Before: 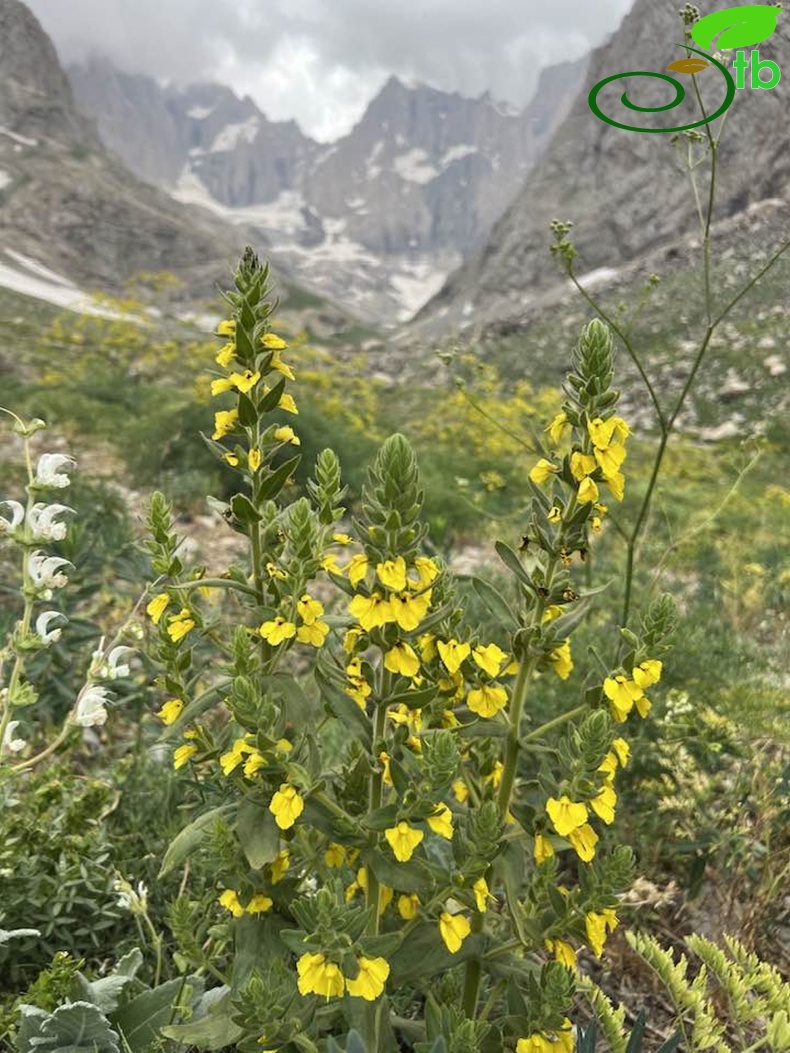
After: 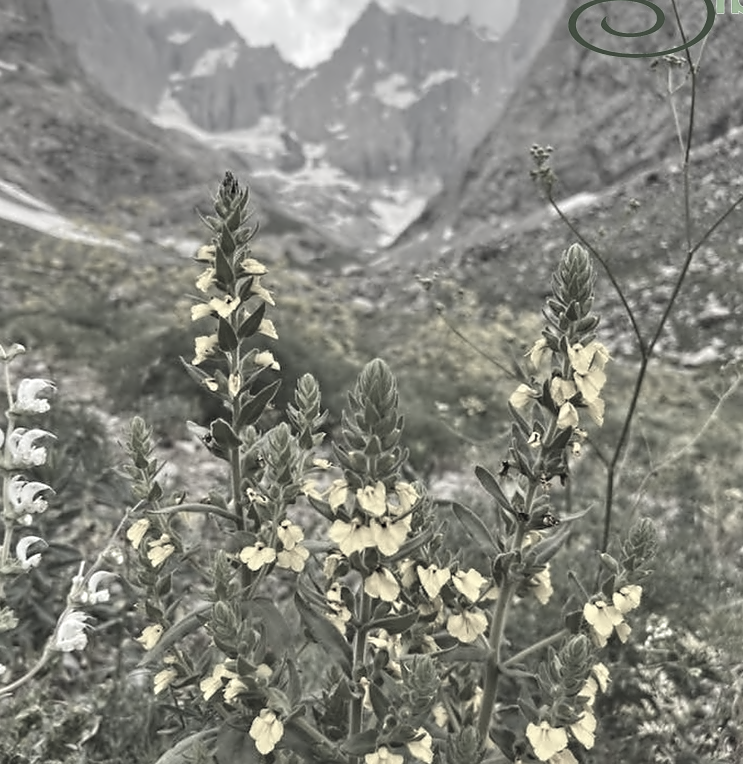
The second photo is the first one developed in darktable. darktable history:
color correction: highlights b* -0.054, saturation 0.233
exposure: black level correction -0.015, exposure -0.129 EV, compensate highlight preservation false
contrast equalizer: y [[0.5, 0.542, 0.583, 0.625, 0.667, 0.708], [0.5 ×6], [0.5 ×6], [0, 0.033, 0.067, 0.1, 0.133, 0.167], [0, 0.05, 0.1, 0.15, 0.2, 0.25]], mix 0.589
crop: left 2.56%, top 7.153%, right 3.306%, bottom 20.233%
